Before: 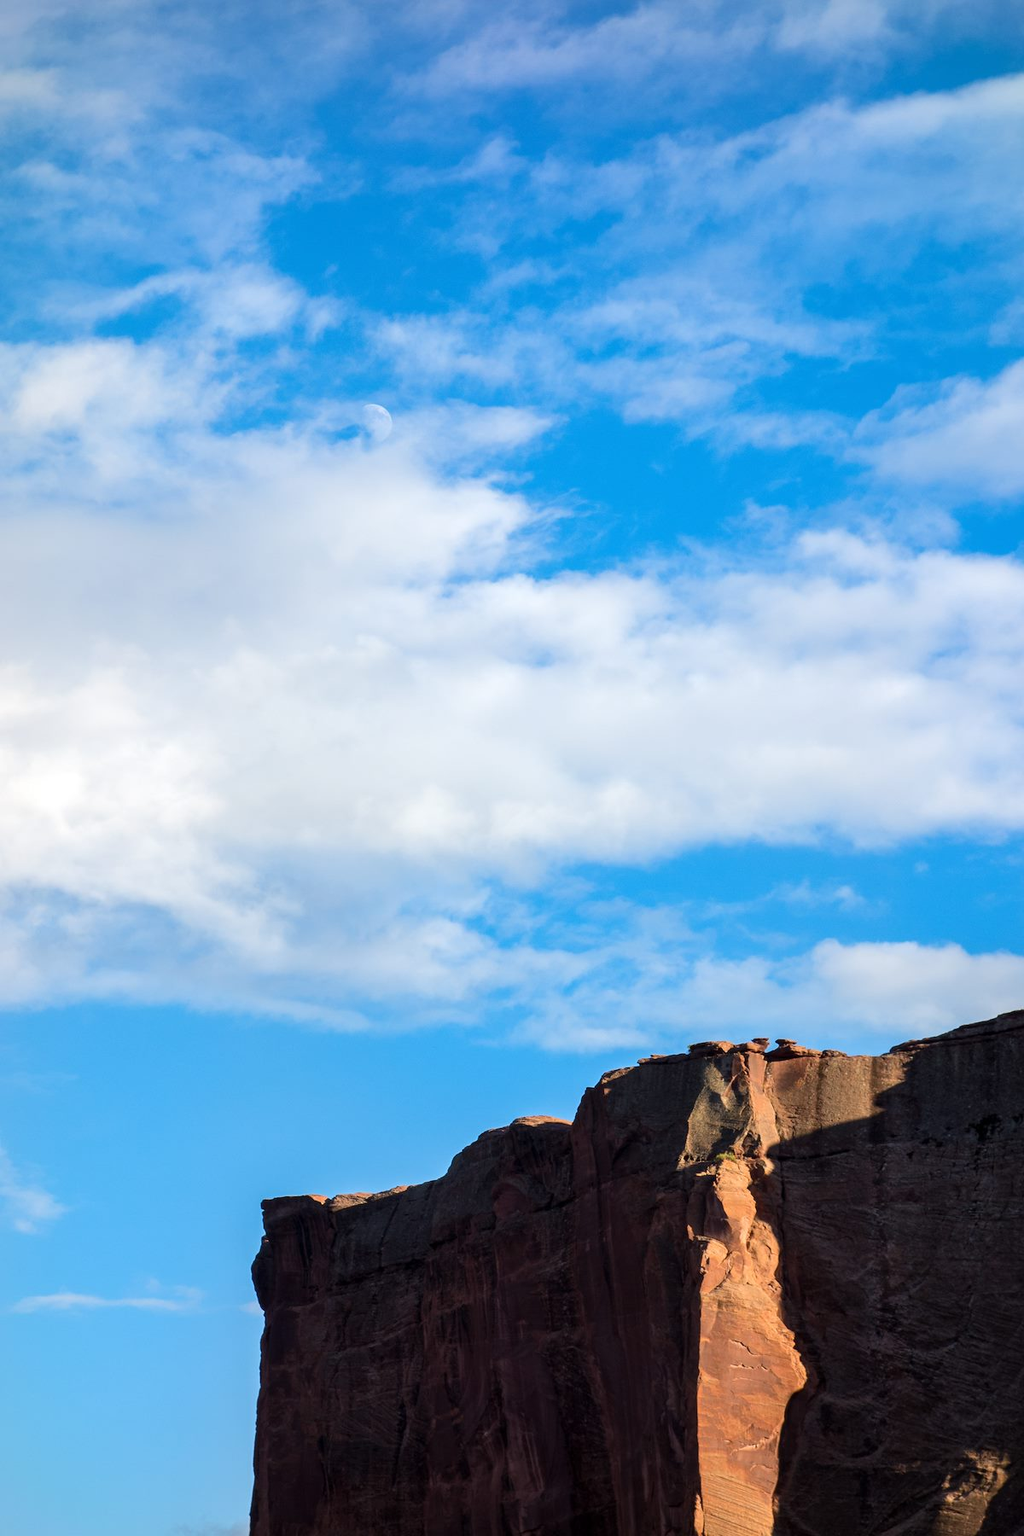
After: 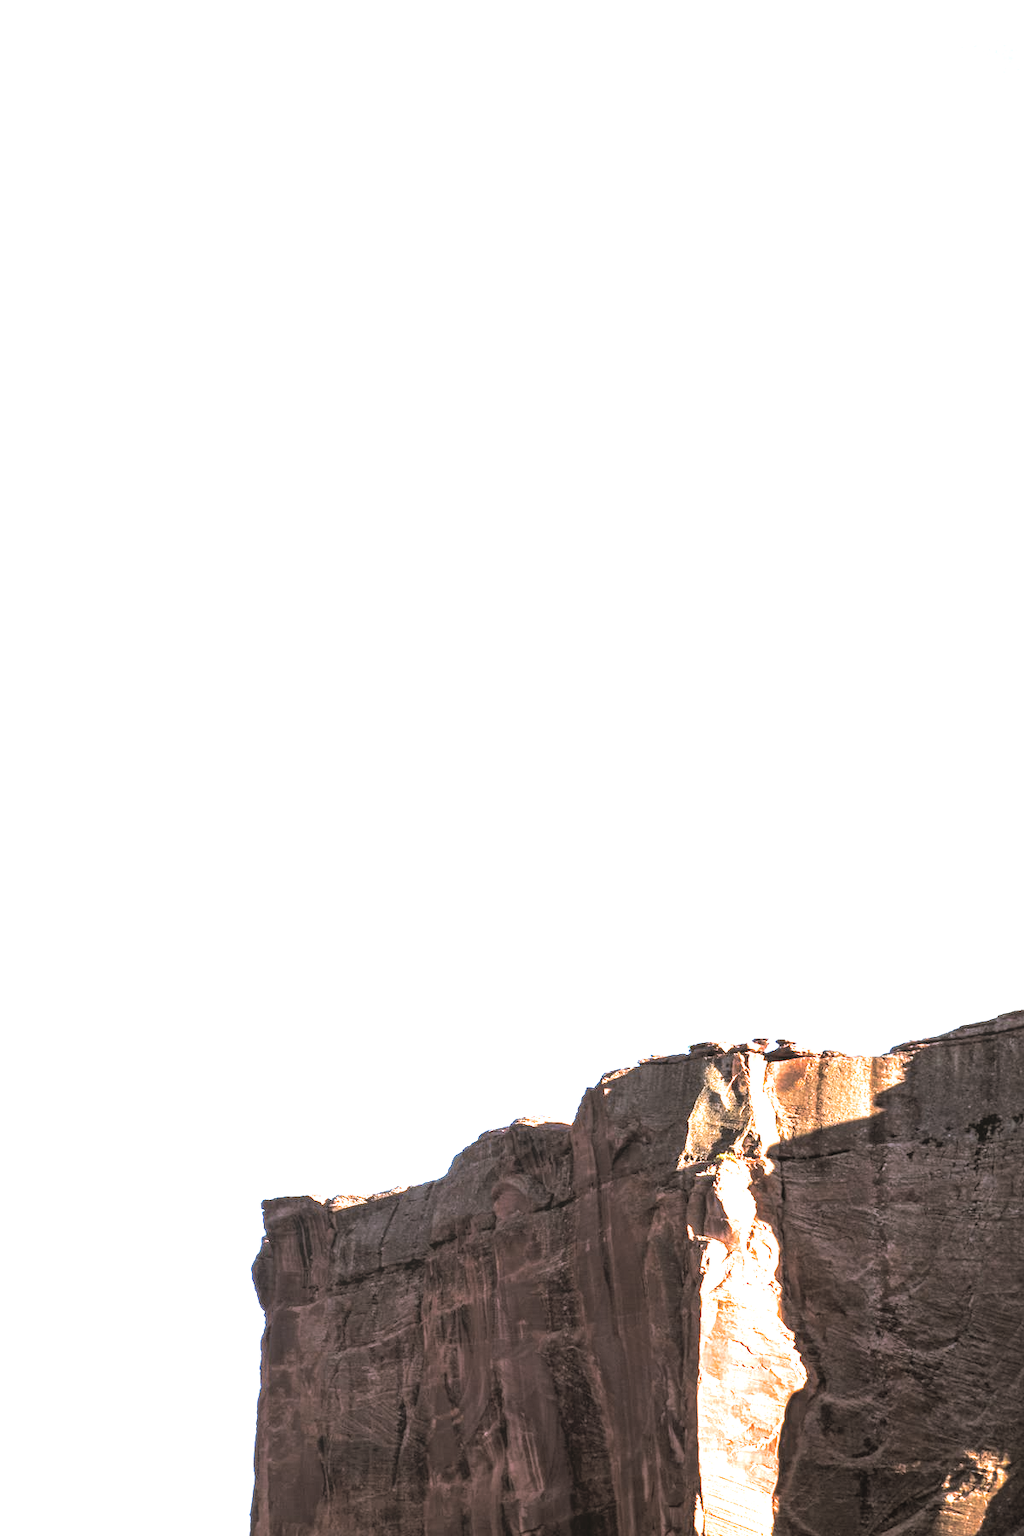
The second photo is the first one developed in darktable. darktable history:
rgb levels: mode RGB, independent channels, levels [[0, 0.5, 1], [0, 0.521, 1], [0, 0.536, 1]]
split-toning: shadows › hue 46.8°, shadows › saturation 0.17, highlights › hue 316.8°, highlights › saturation 0.27, balance -51.82
tone equalizer: on, module defaults
local contrast: on, module defaults
exposure: exposure 2 EV, compensate highlight preservation false
